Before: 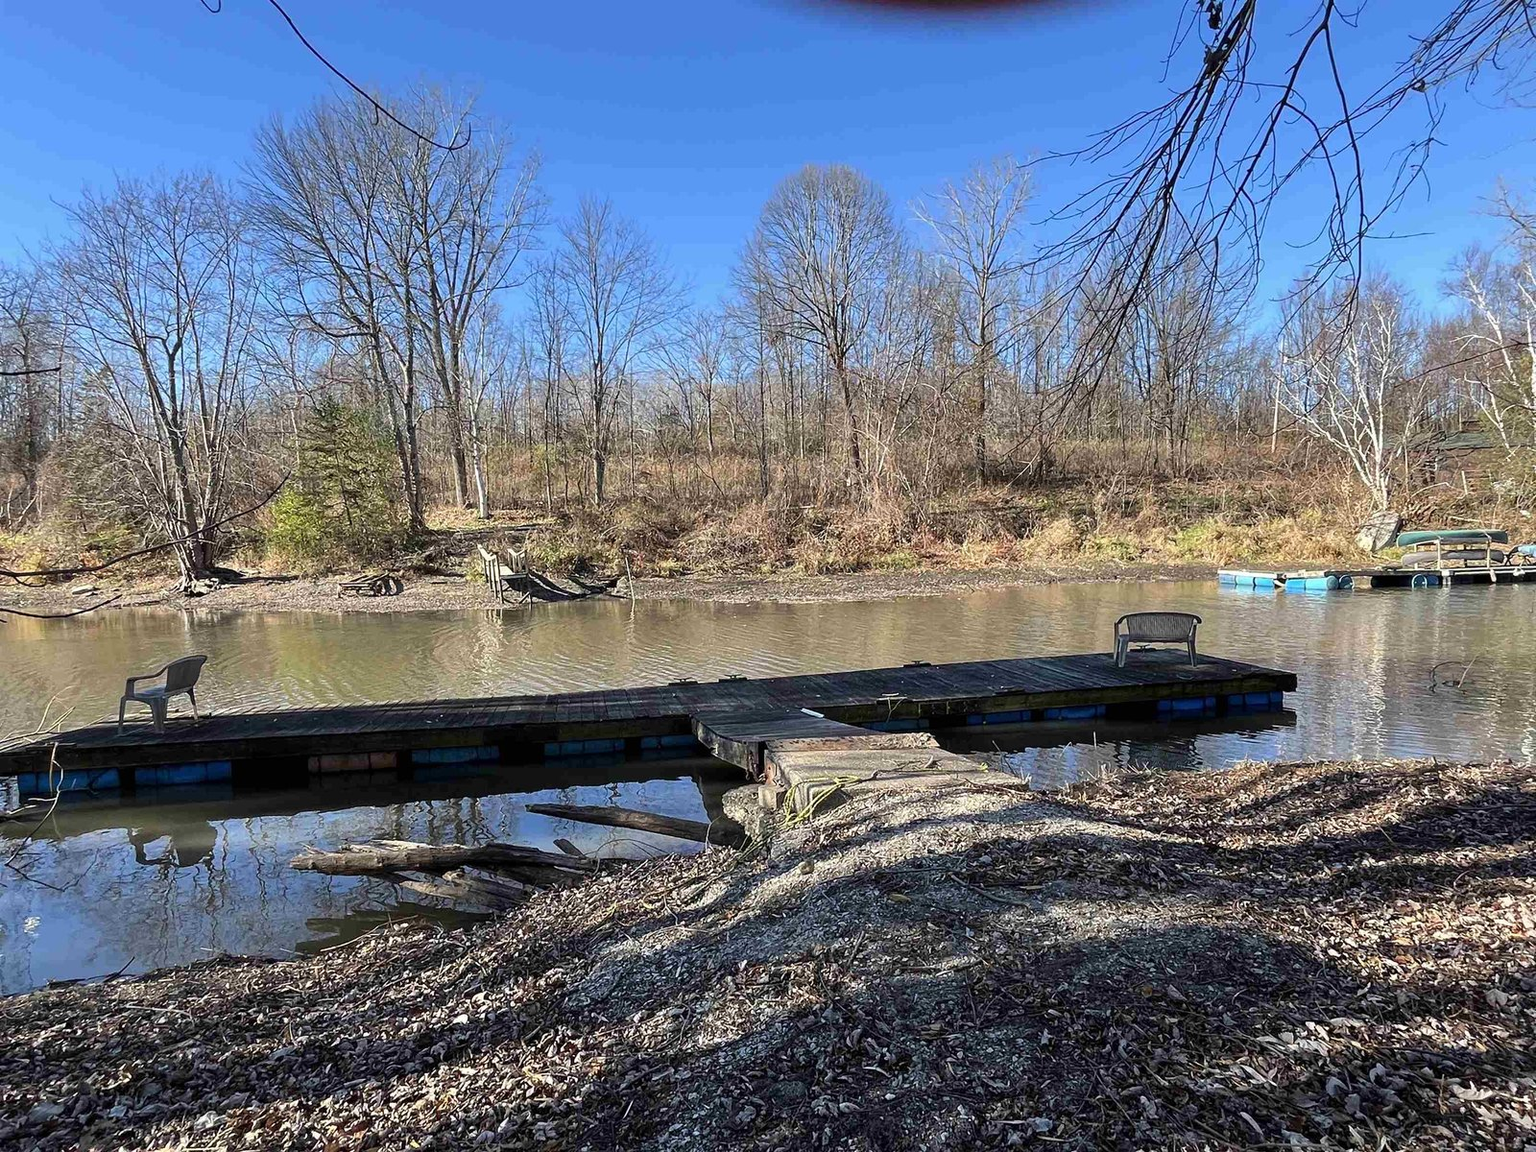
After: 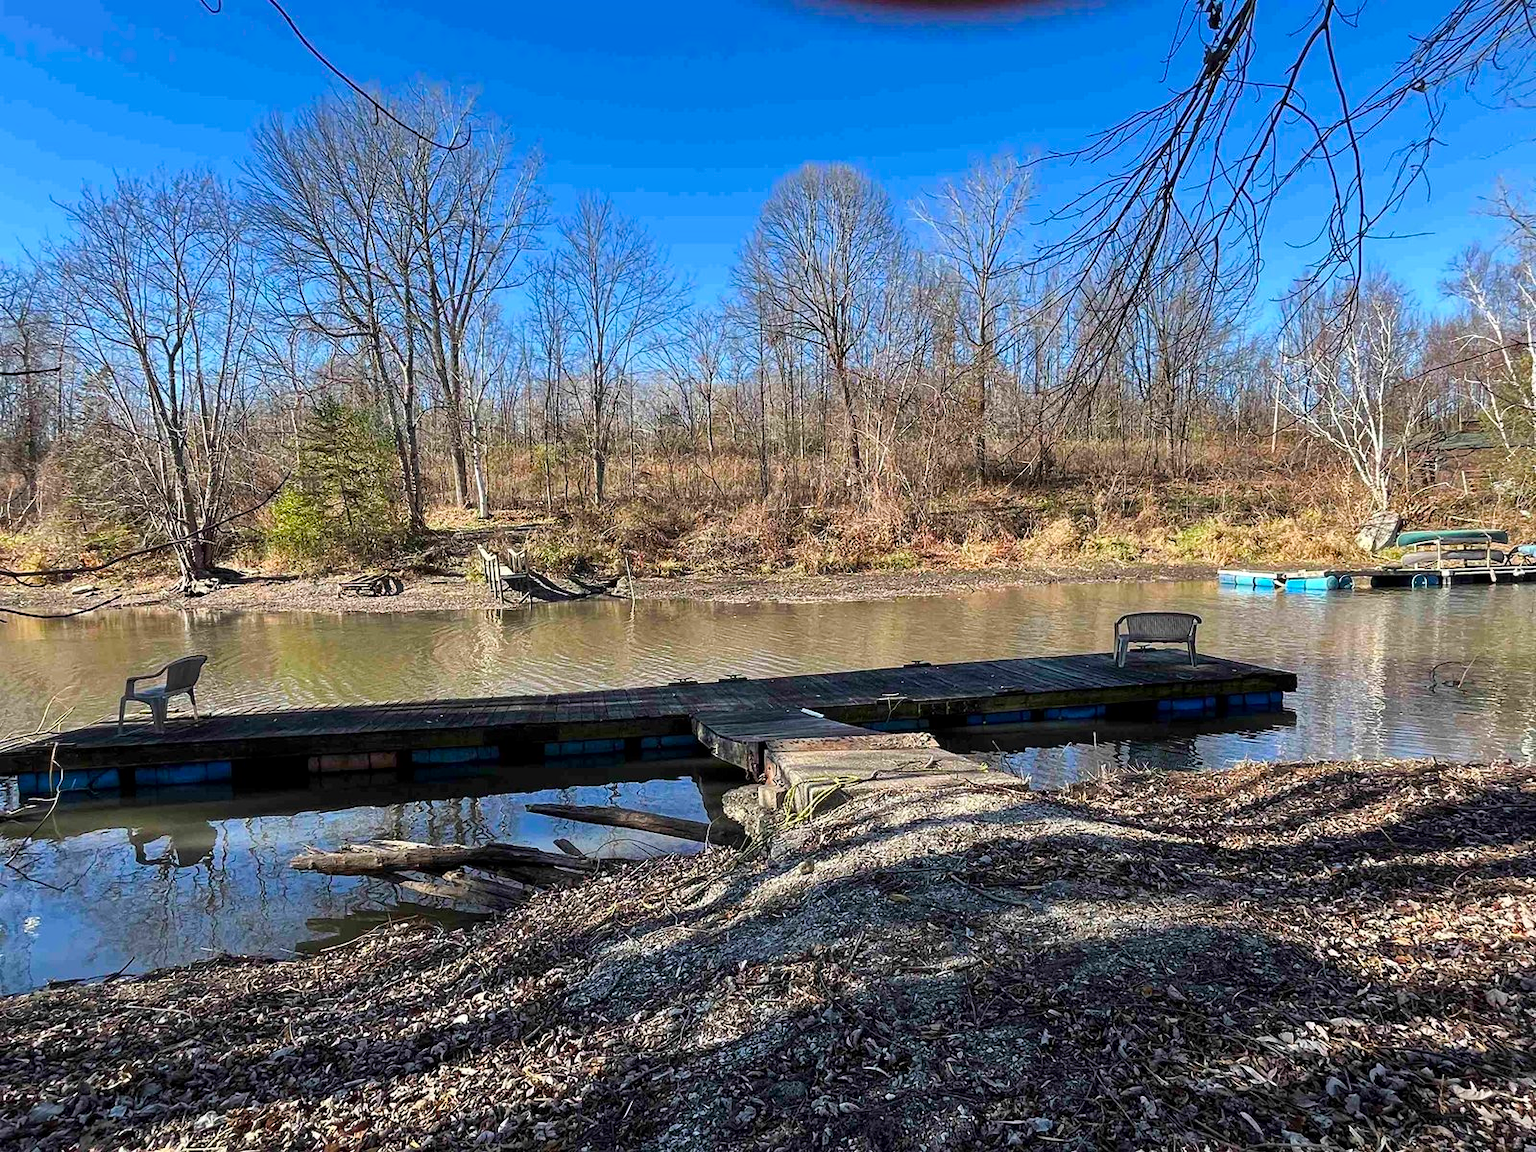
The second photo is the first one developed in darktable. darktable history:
local contrast: mode bilateral grid, contrast 20, coarseness 50, detail 120%, midtone range 0.2
color balance rgb: shadows fall-off 101%, linear chroma grading › mid-tones 7.63%, perceptual saturation grading › mid-tones 11.68%, mask middle-gray fulcrum 22.45%, global vibrance 10.11%, saturation formula JzAzBz (2021)
